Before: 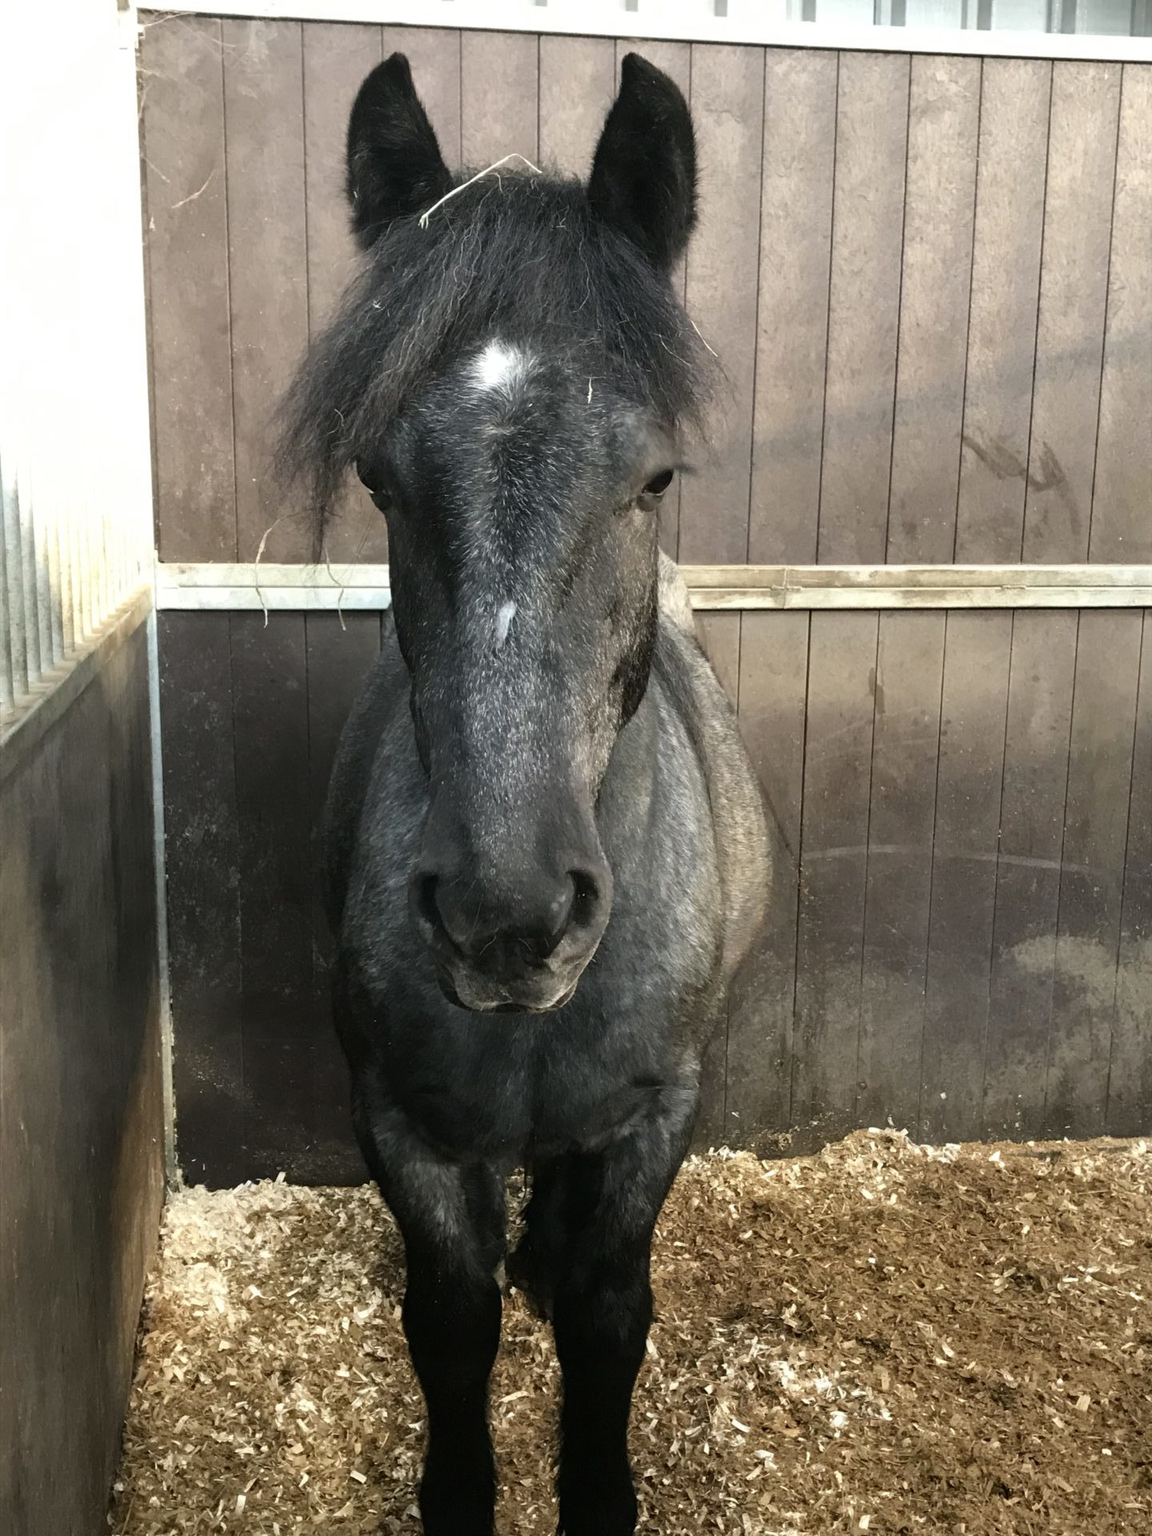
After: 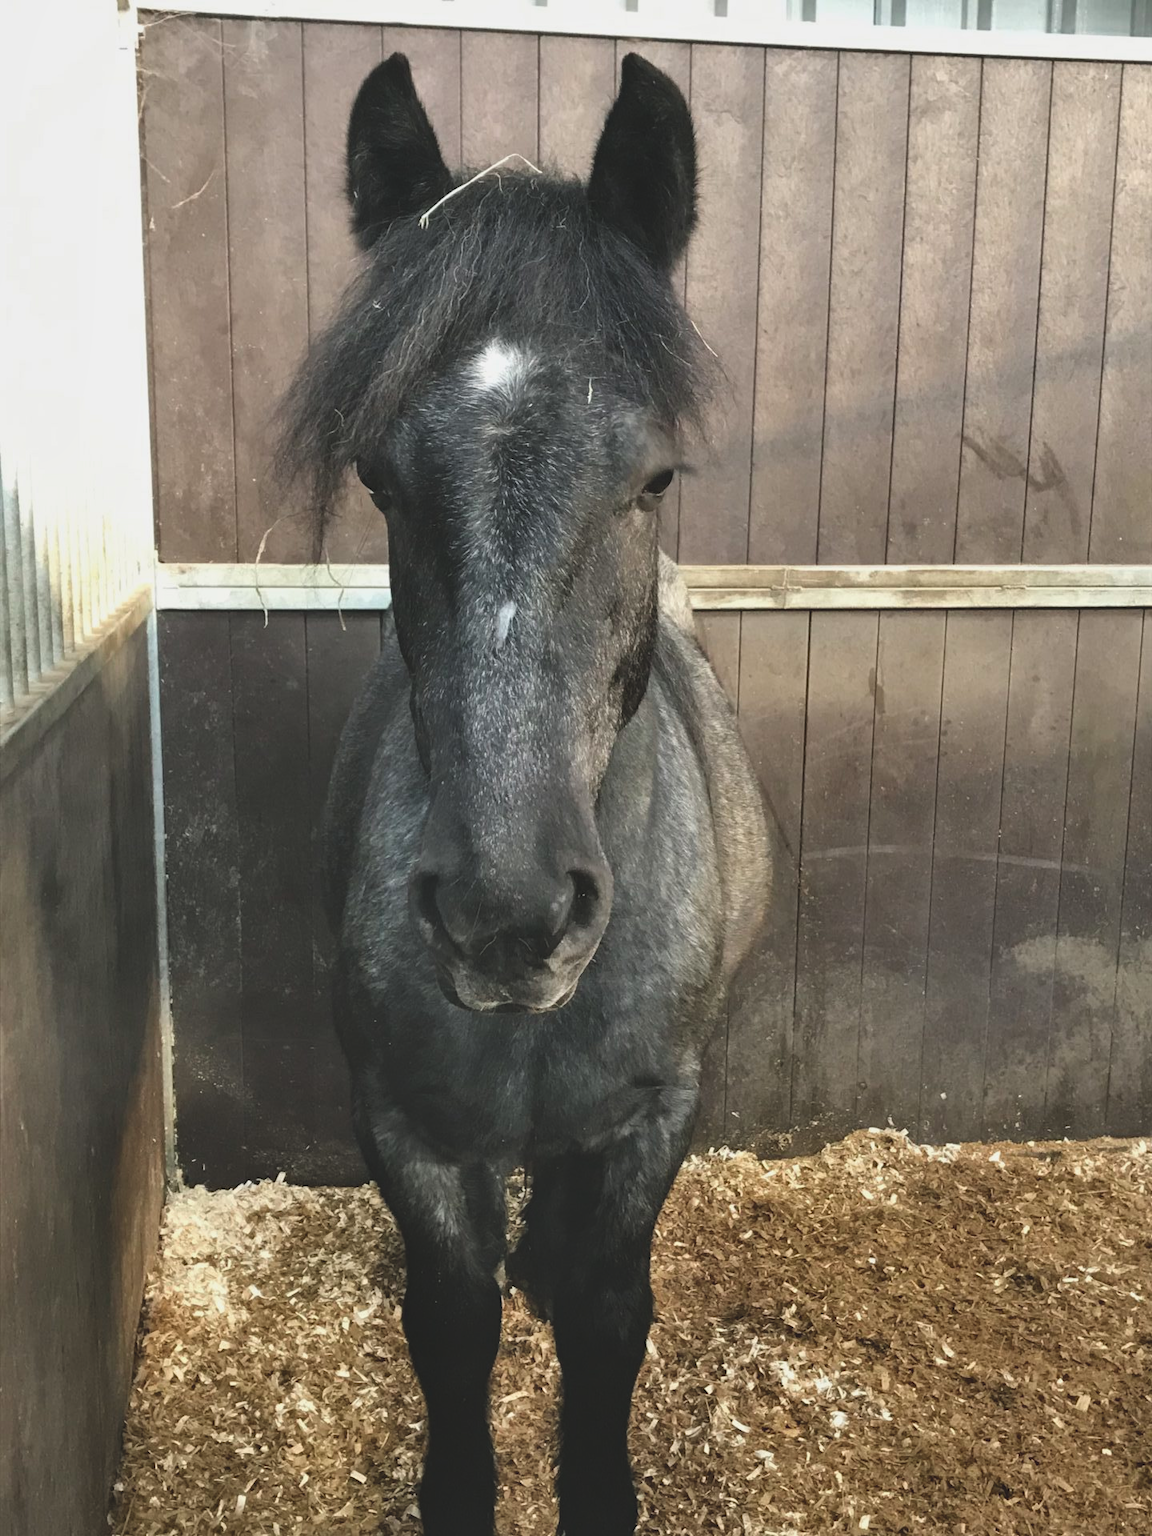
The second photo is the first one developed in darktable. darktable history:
exposure: black level correction -0.014, exposure -0.191 EV, compensate exposure bias true, compensate highlight preservation false
shadows and highlights: shadows 52.01, highlights -28.33, shadows color adjustment 98%, highlights color adjustment 59.43%, soften with gaussian
